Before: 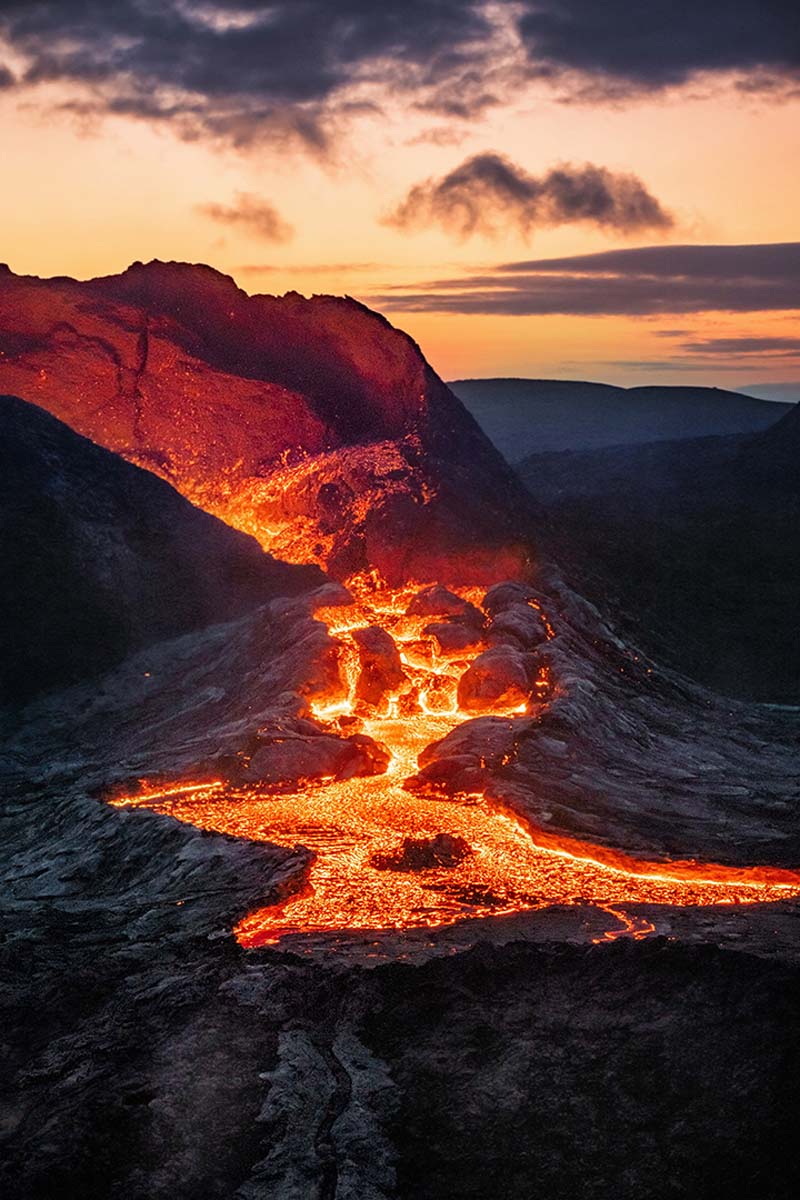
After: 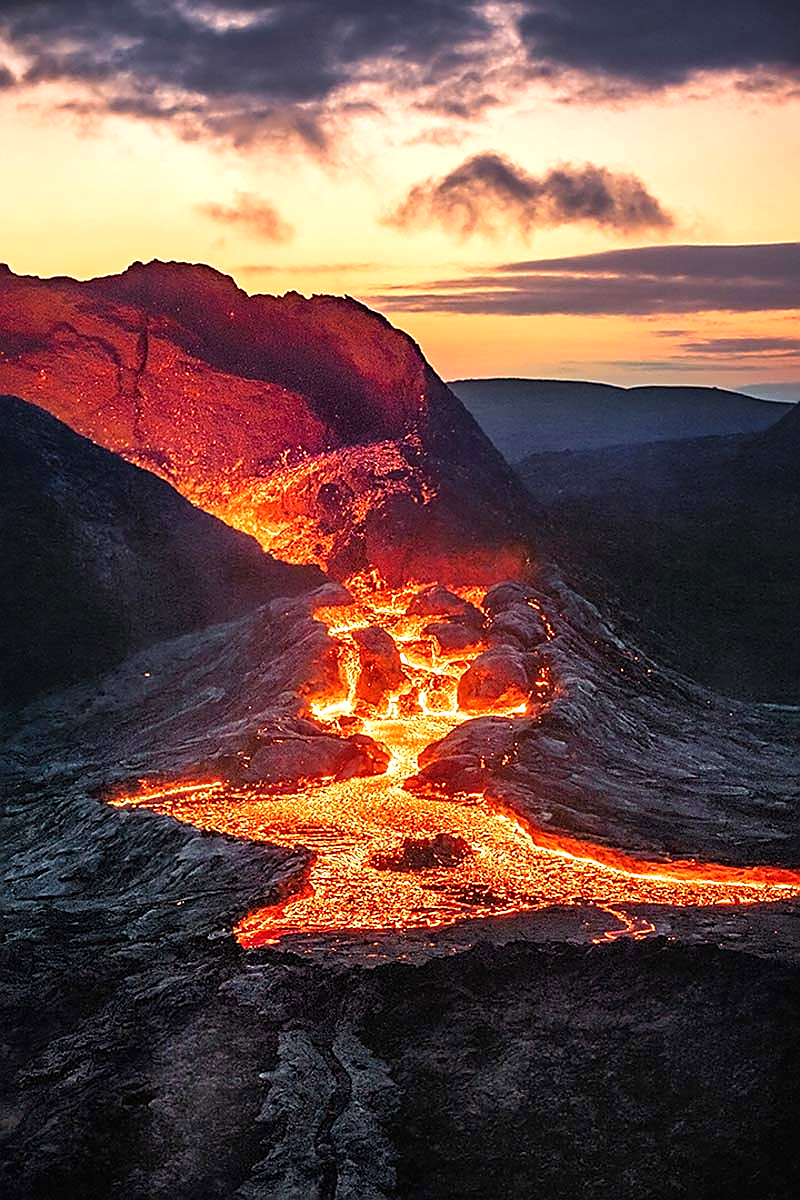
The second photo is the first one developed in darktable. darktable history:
sharpen: radius 1.42, amount 1.241, threshold 0.791
exposure: black level correction 0, exposure 0.499 EV, compensate exposure bias true, compensate highlight preservation false
